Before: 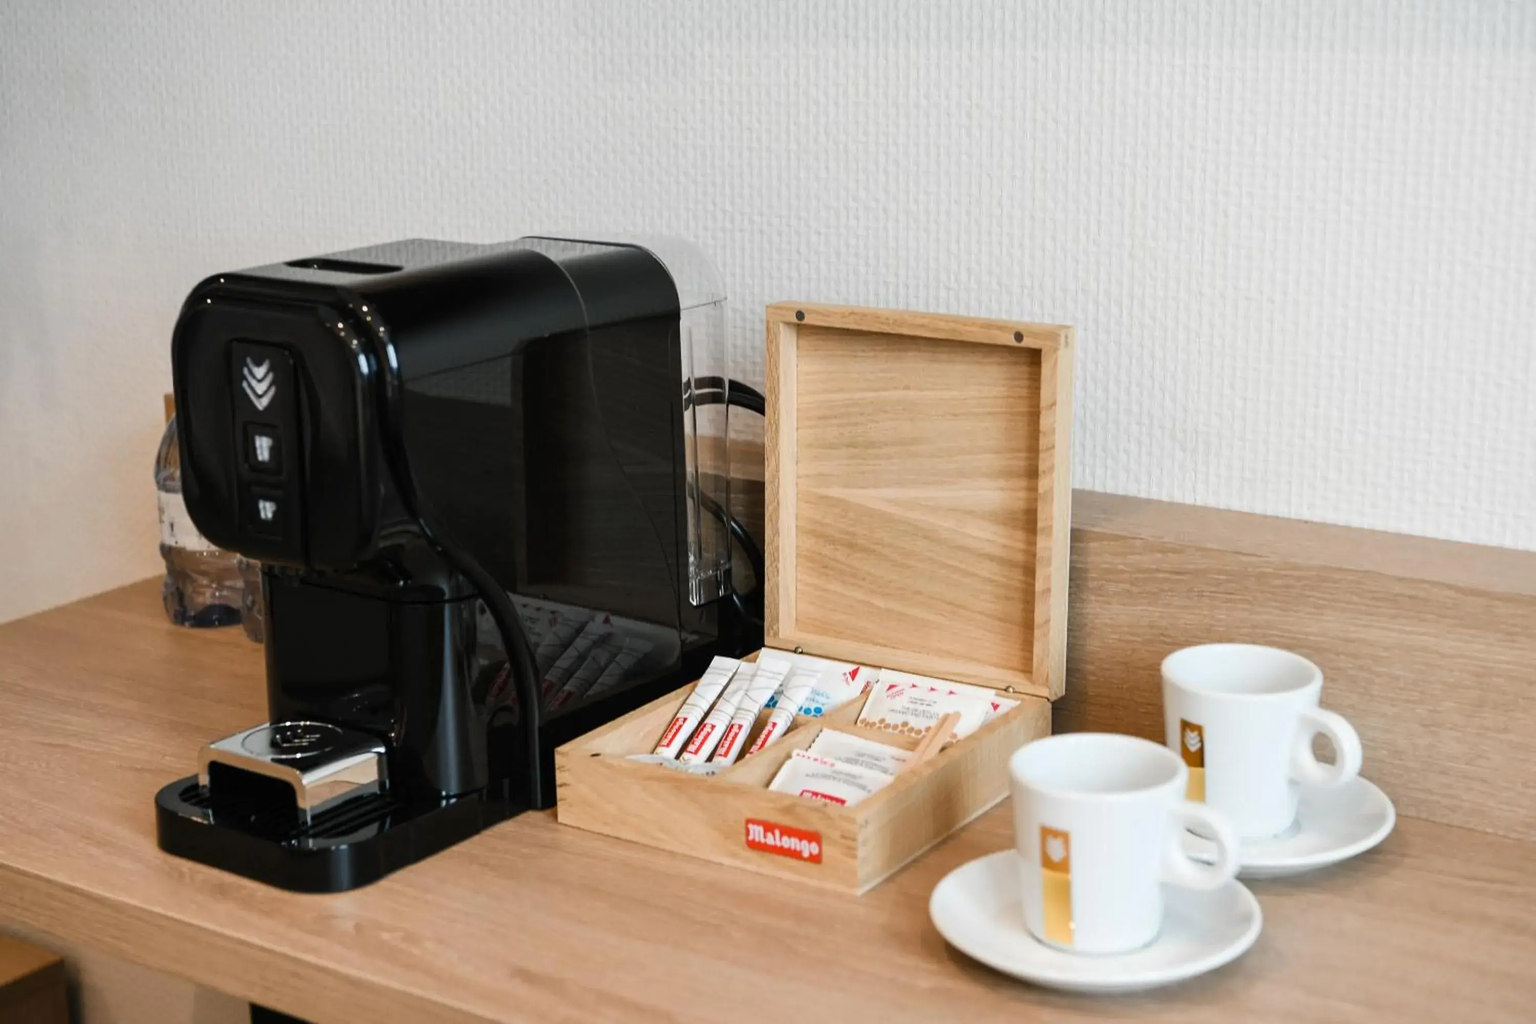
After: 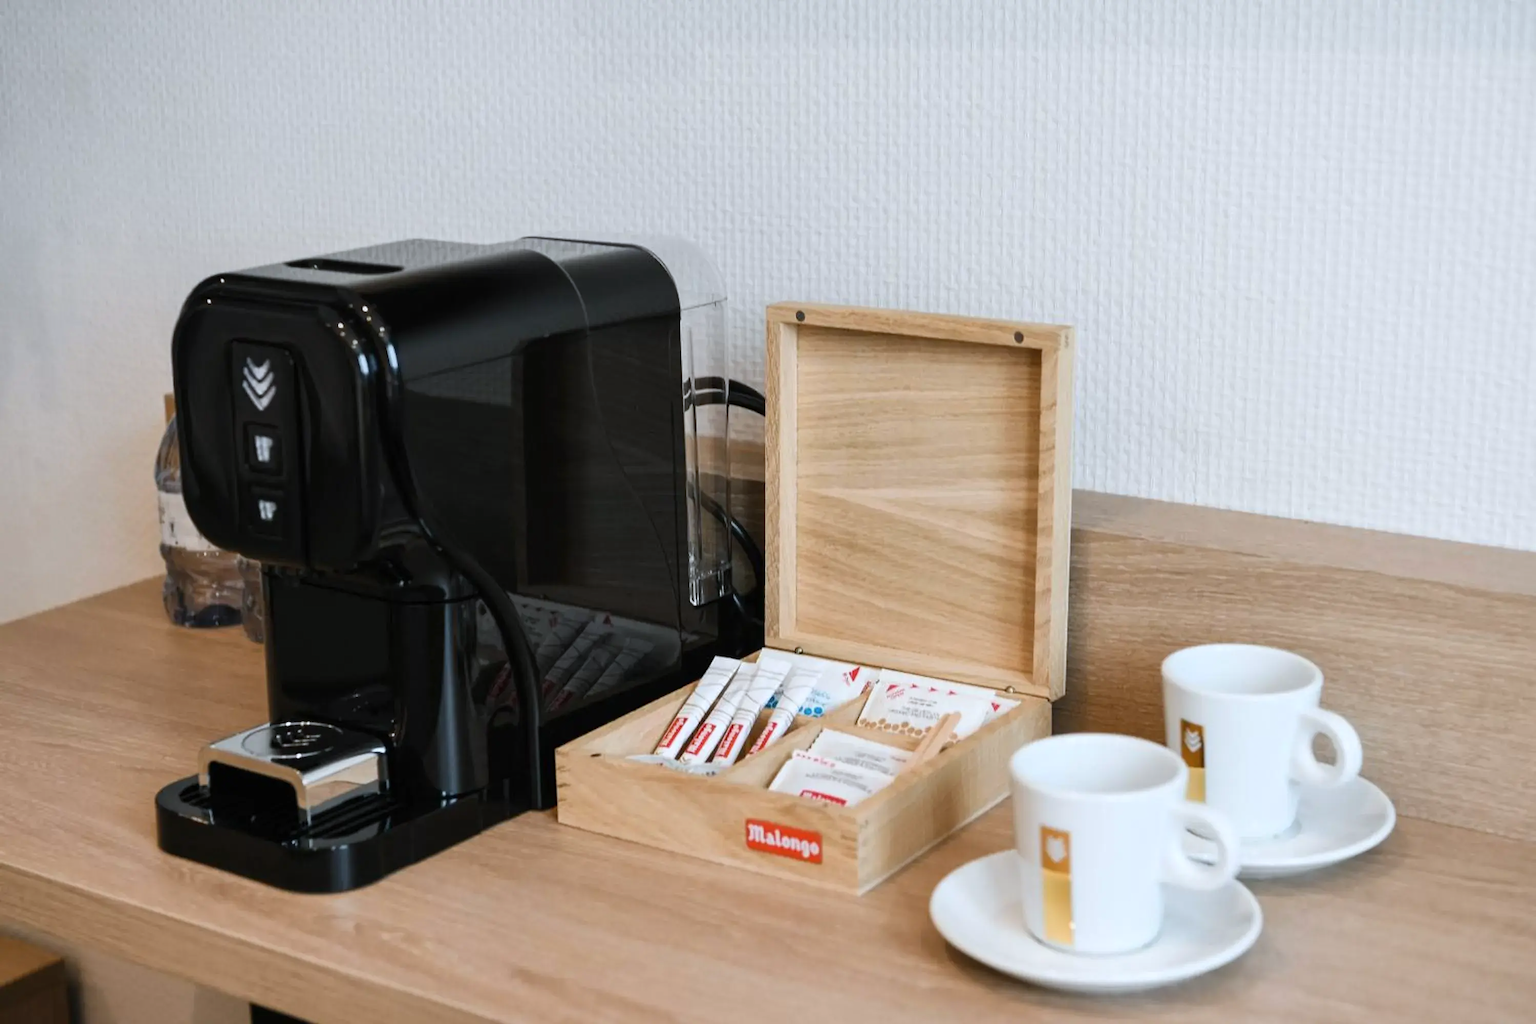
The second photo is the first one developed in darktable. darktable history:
contrast brightness saturation: contrast 0.01, saturation -0.05
white balance: red 0.967, blue 1.049
